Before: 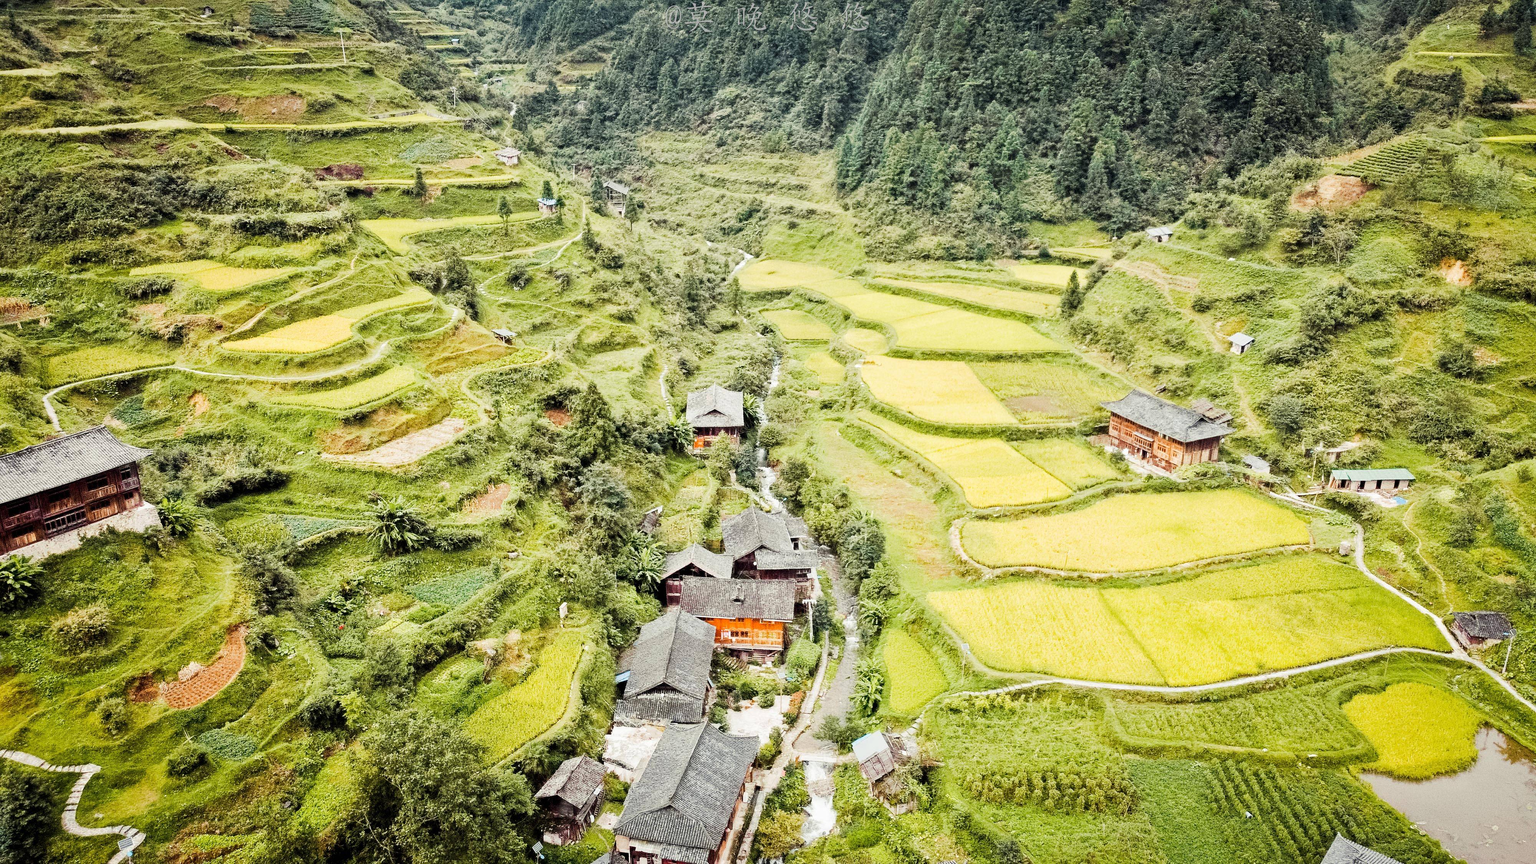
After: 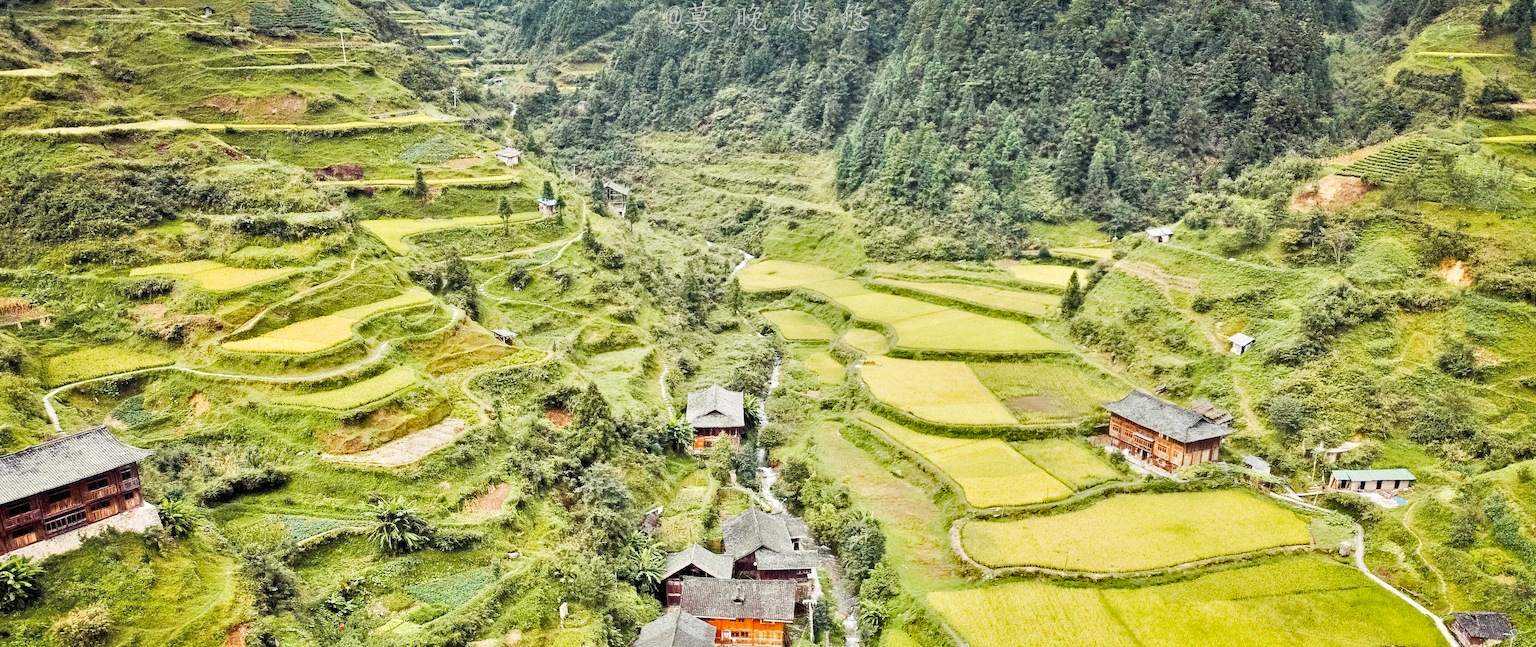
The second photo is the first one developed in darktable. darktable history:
tone equalizer: -8 EV 1 EV, -7 EV 1.04 EV, -6 EV 0.984 EV, -5 EV 1.02 EV, -4 EV 1.02 EV, -3 EV 0.723 EV, -2 EV 0.498 EV, -1 EV 0.263 EV
crop: bottom 24.982%
shadows and highlights: soften with gaussian
